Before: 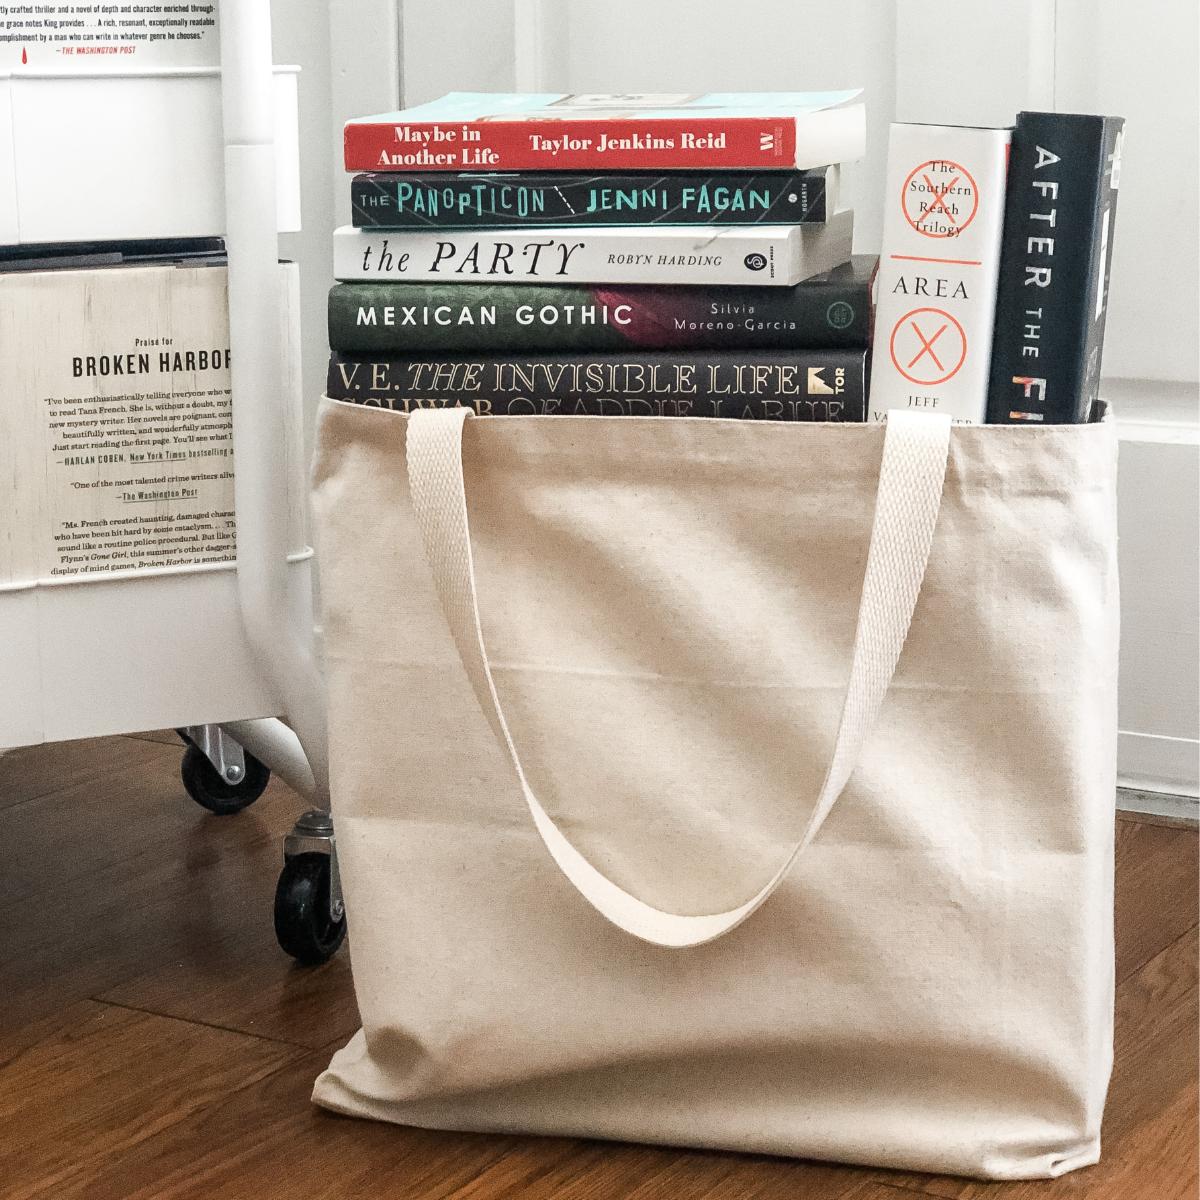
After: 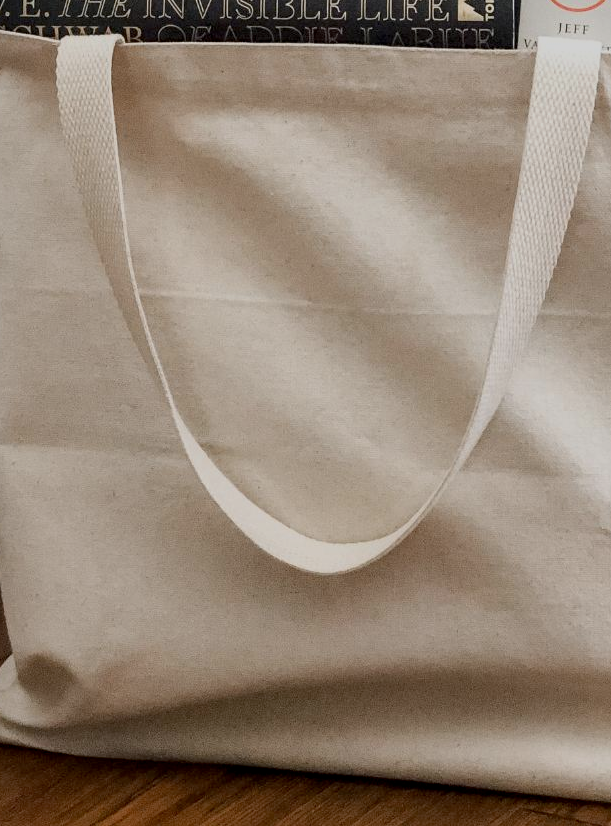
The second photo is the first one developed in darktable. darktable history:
crop and rotate: left 29.237%, top 31.152%, right 19.807%
exposure: black level correction 0.009, exposure -0.637 EV, compensate highlight preservation false
